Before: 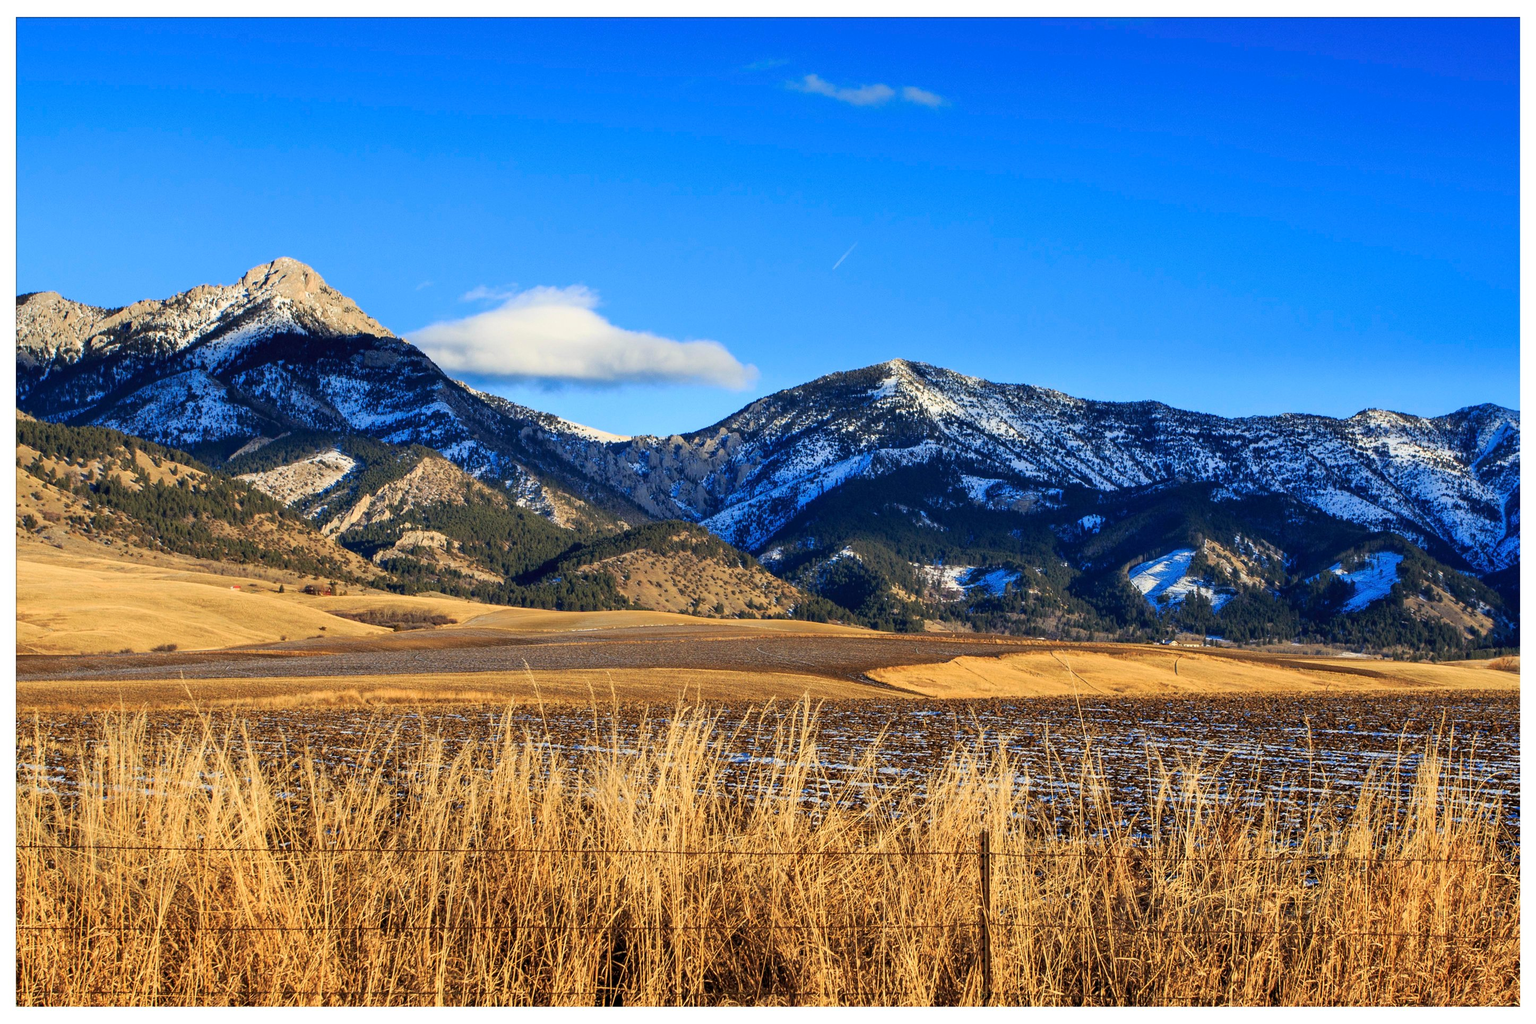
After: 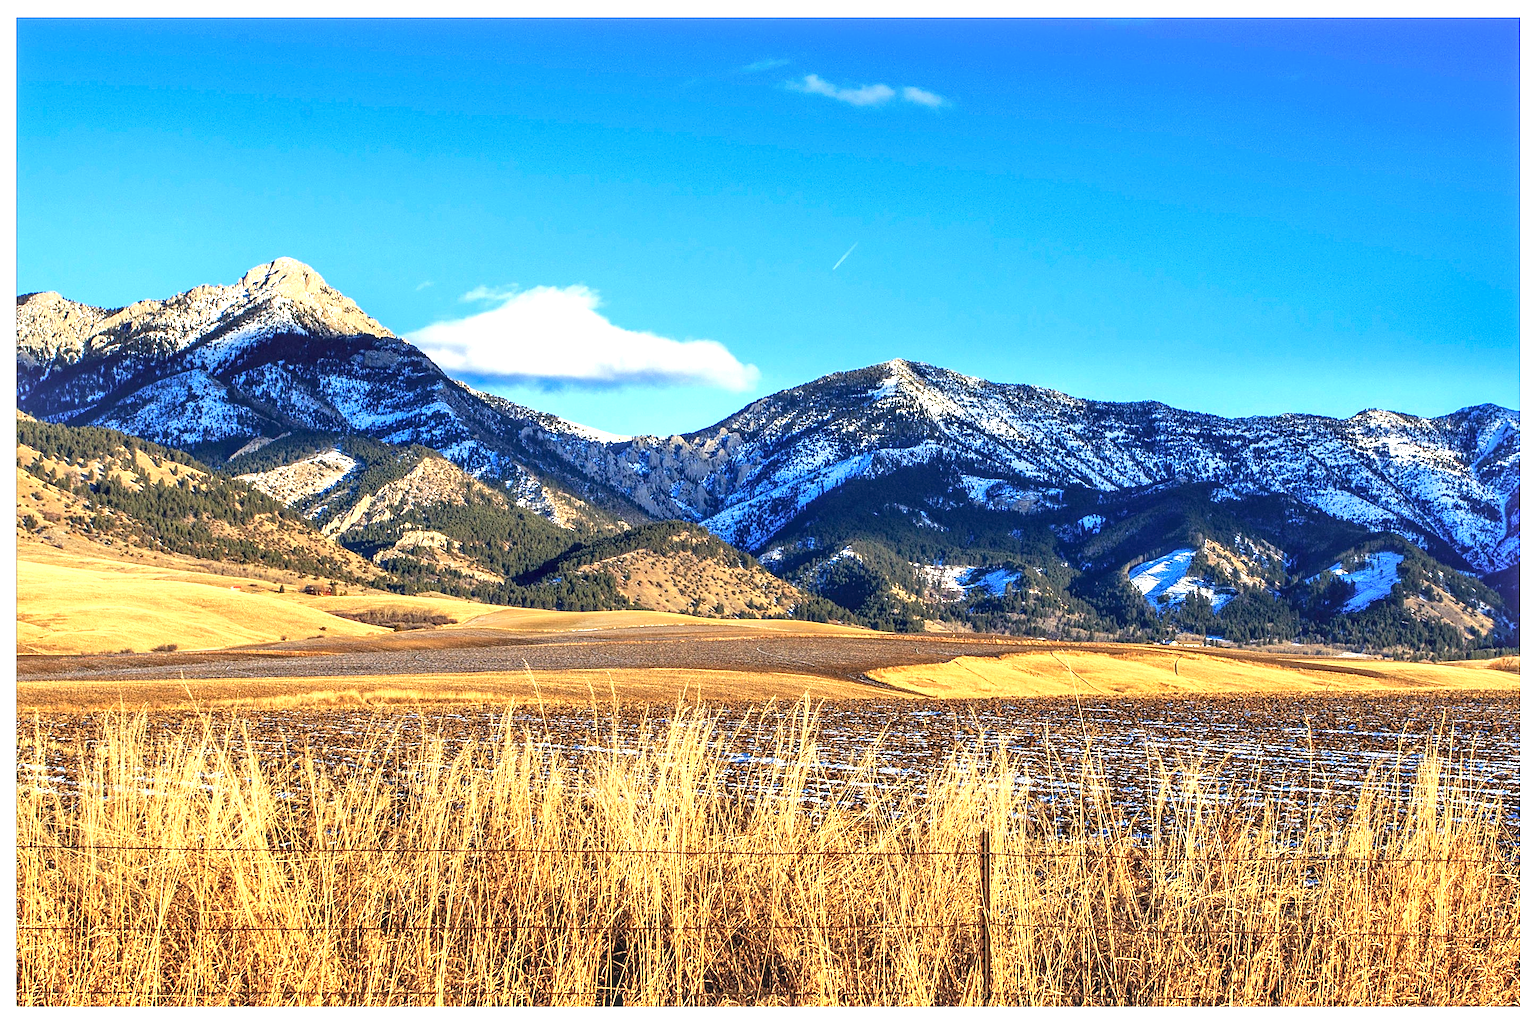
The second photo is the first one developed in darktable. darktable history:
sharpen: on, module defaults
exposure: exposure 0.918 EV, compensate exposure bias true, compensate highlight preservation false
local contrast: on, module defaults
base curve: curves: ch0 [(0, 0) (0.989, 0.992)], preserve colors none
